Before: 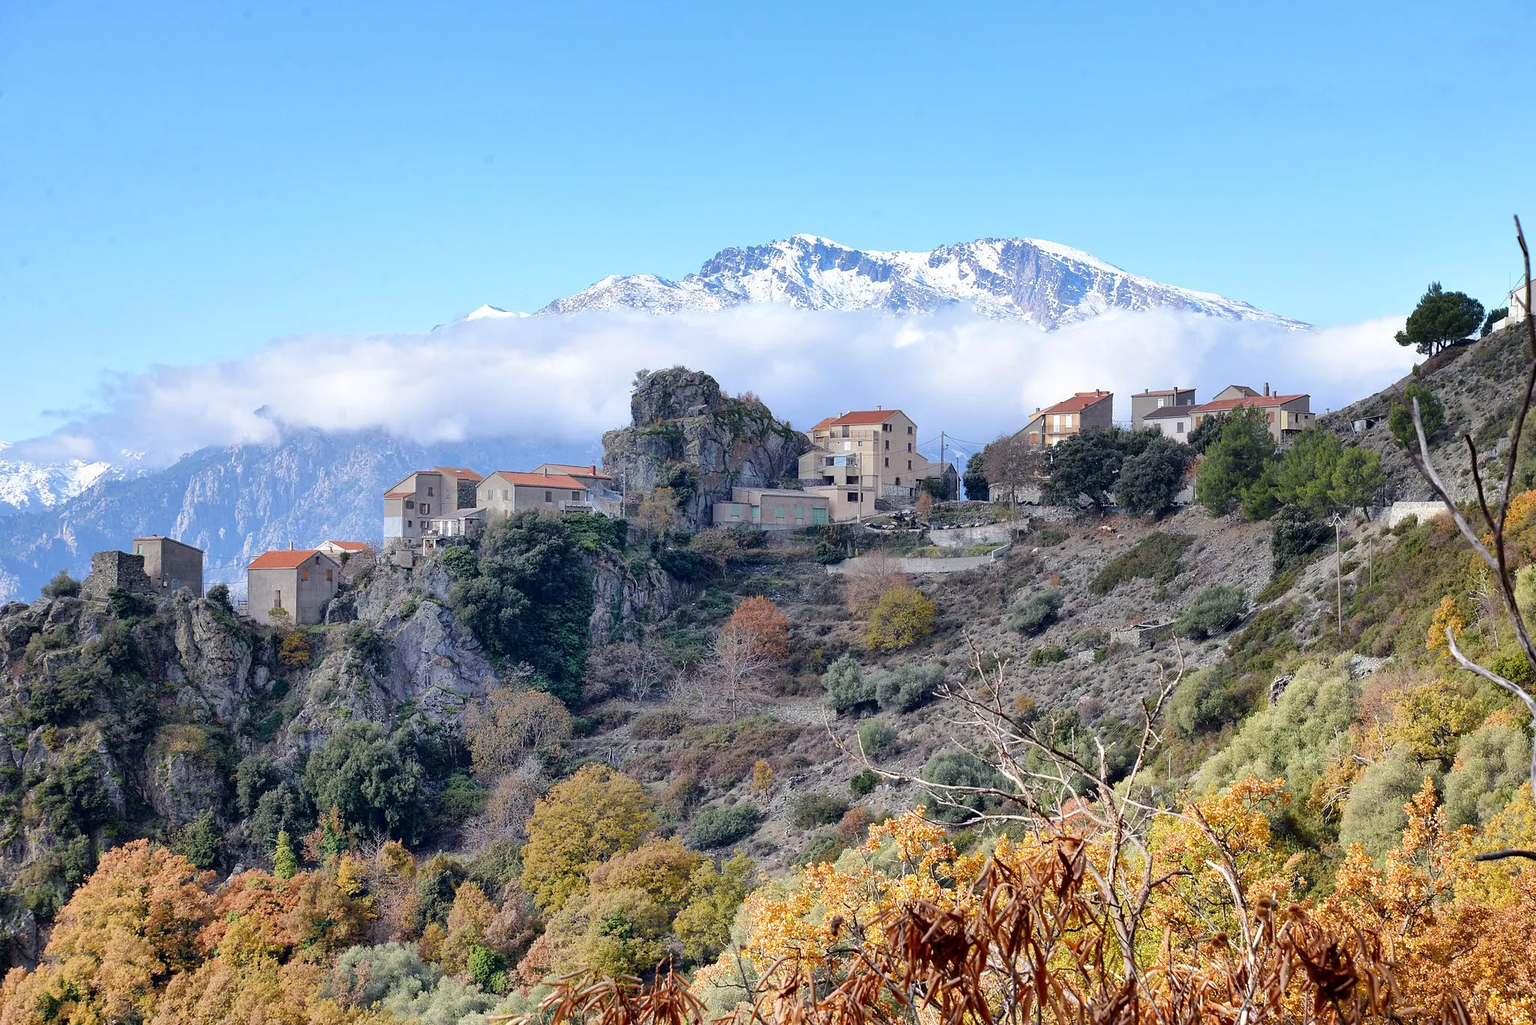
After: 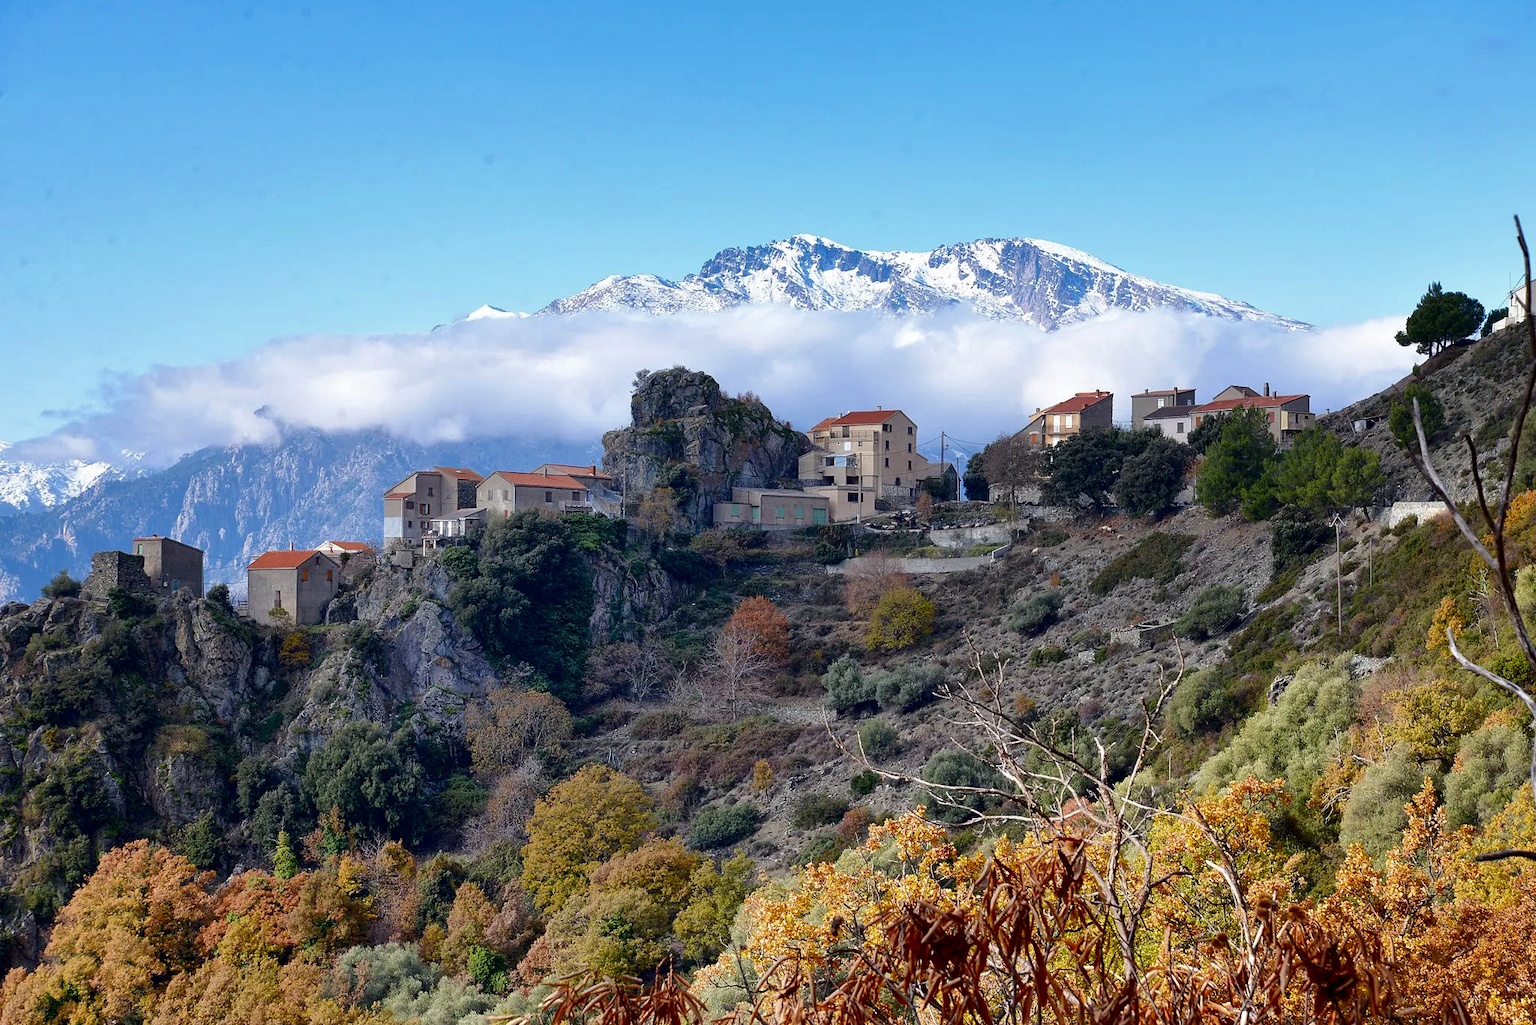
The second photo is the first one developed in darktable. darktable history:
contrast brightness saturation: brightness -0.206, saturation 0.077
